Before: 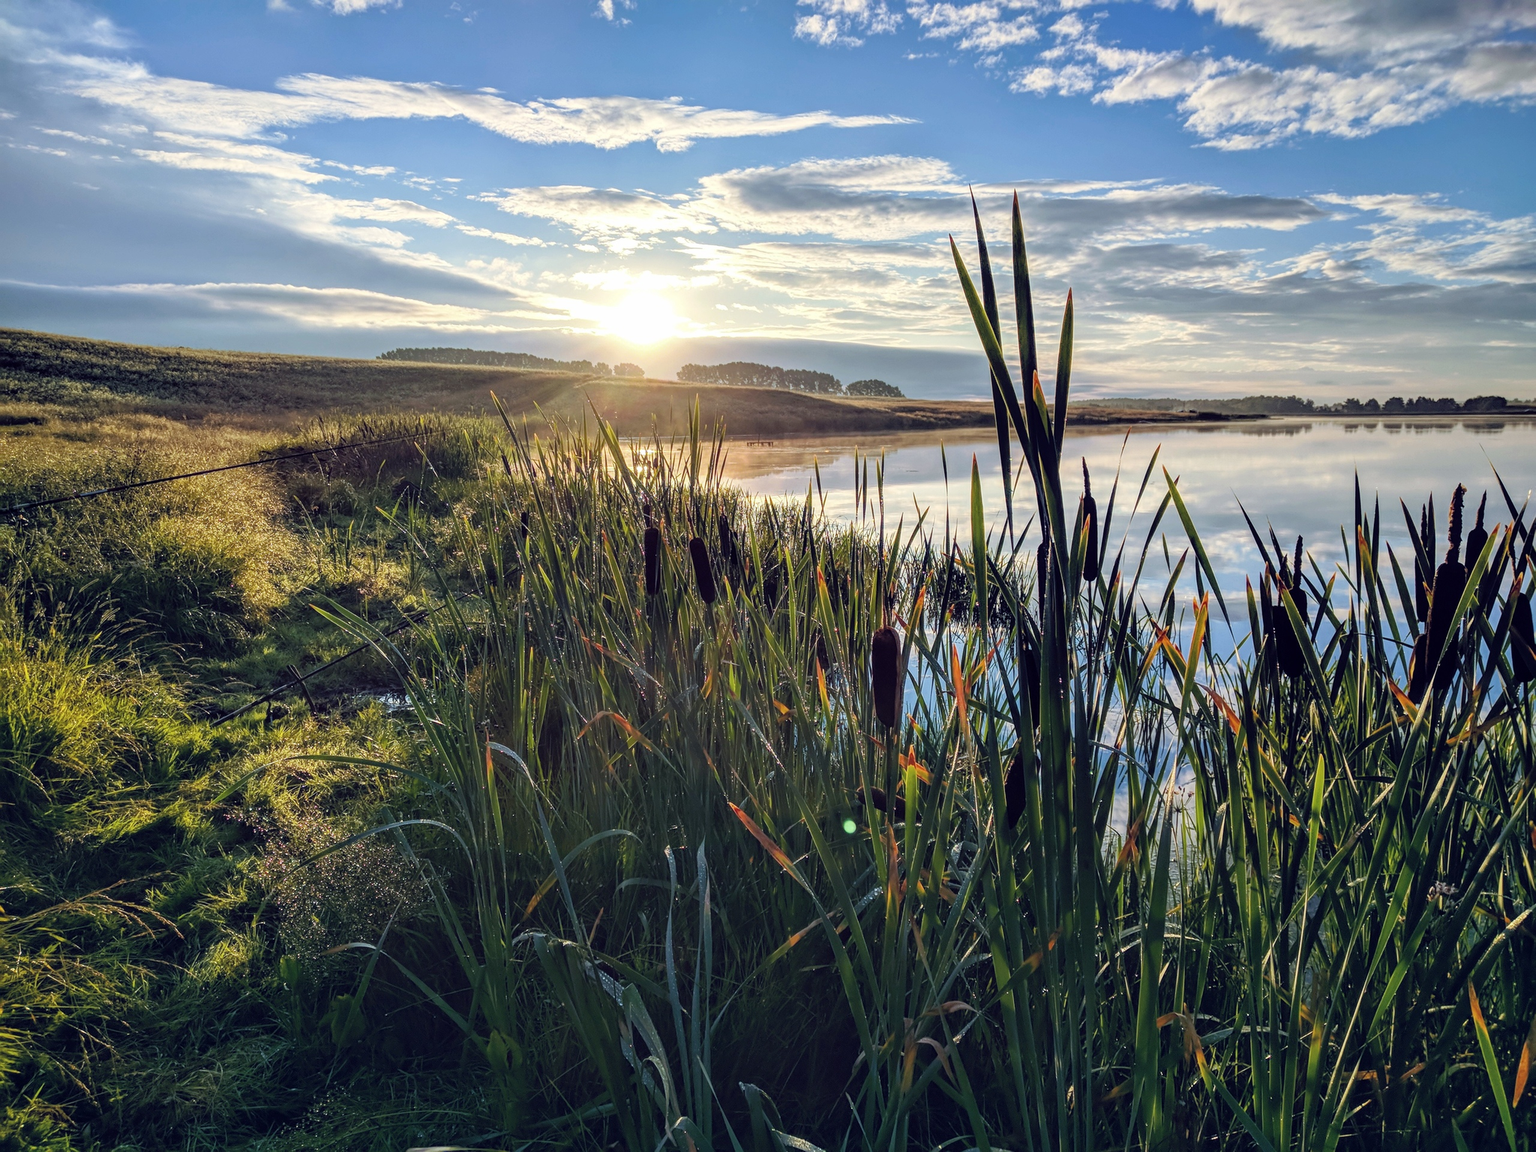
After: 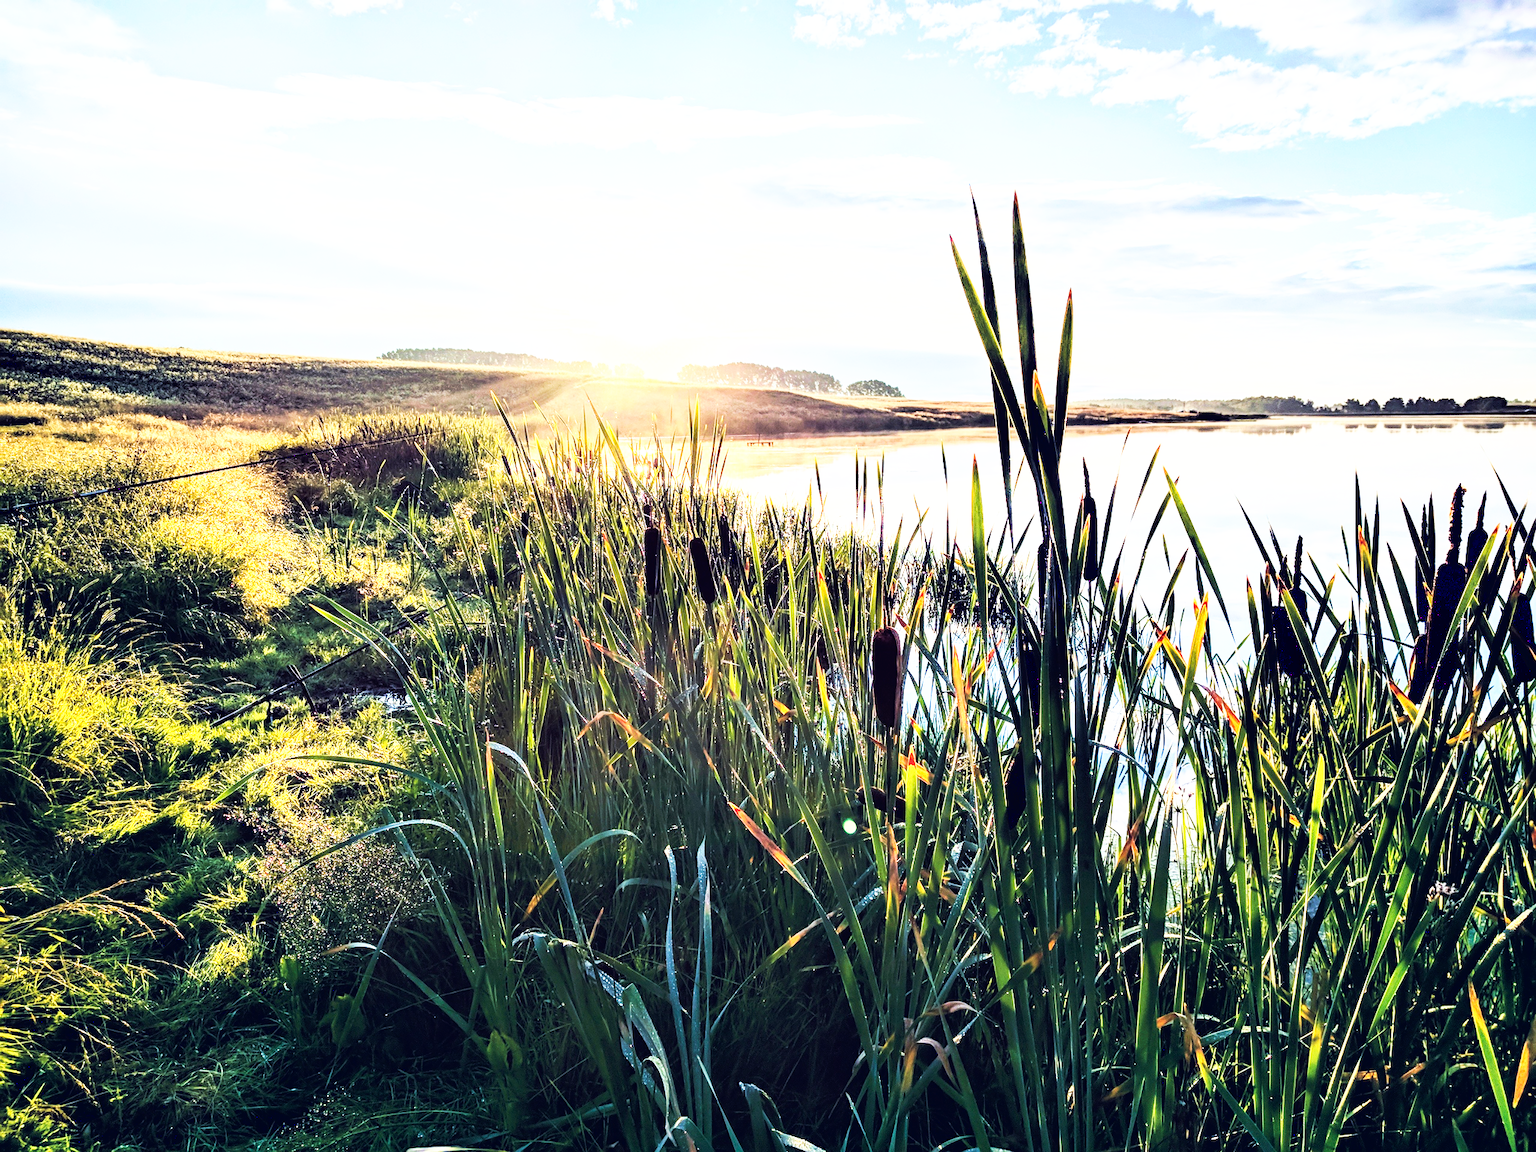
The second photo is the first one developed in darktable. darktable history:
base curve: curves: ch0 [(0, 0) (0.007, 0.004) (0.027, 0.03) (0.046, 0.07) (0.207, 0.54) (0.442, 0.872) (0.673, 0.972) (1, 1)]
contrast brightness saturation: saturation 0.122
velvia: on, module defaults
tone curve: curves: ch0 [(0, 0) (0.003, 0.01) (0.011, 0.017) (0.025, 0.035) (0.044, 0.068) (0.069, 0.109) (0.1, 0.144) (0.136, 0.185) (0.177, 0.231) (0.224, 0.279) (0.277, 0.346) (0.335, 0.42) (0.399, 0.5) (0.468, 0.603) (0.543, 0.712) (0.623, 0.808) (0.709, 0.883) (0.801, 0.957) (0.898, 0.993) (1, 1)], preserve colors none
exposure: black level correction 0.001, exposure 0.015 EV, compensate exposure bias true, compensate highlight preservation false
